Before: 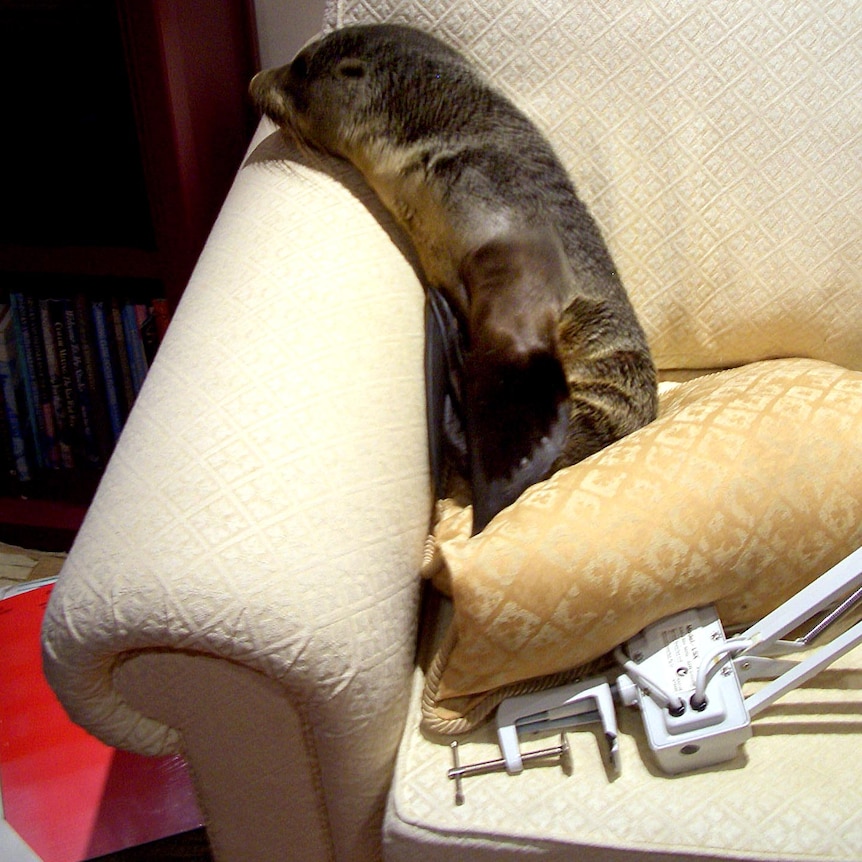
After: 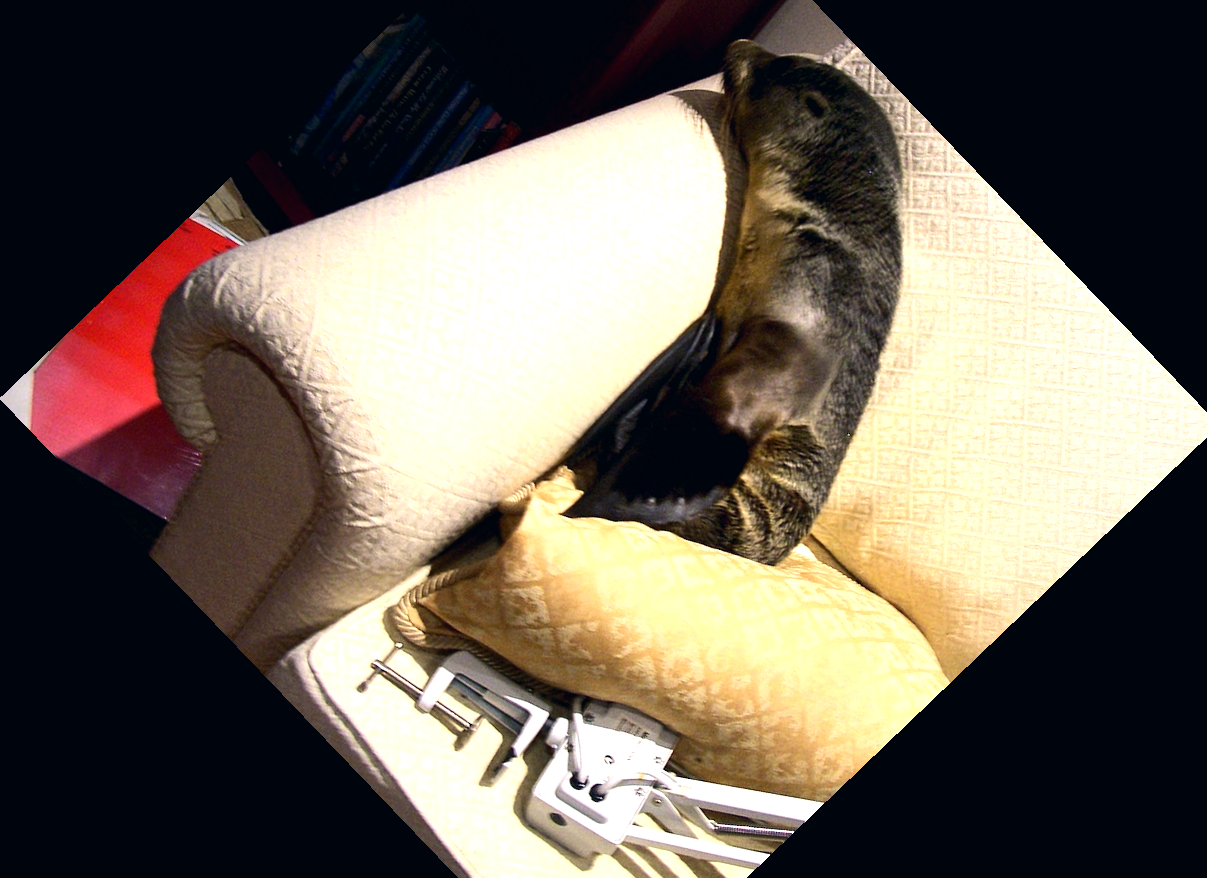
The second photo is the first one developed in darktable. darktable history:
tone equalizer: -8 EV -0.75 EV, -7 EV -0.7 EV, -6 EV -0.6 EV, -5 EV -0.4 EV, -3 EV 0.4 EV, -2 EV 0.6 EV, -1 EV 0.7 EV, +0 EV 0.75 EV, edges refinement/feathering 500, mask exposure compensation -1.57 EV, preserve details no
crop and rotate: angle -46.26°, top 16.234%, right 0.912%, bottom 11.704%
shadows and highlights: shadows 25, highlights -25
color correction: highlights a* 5.38, highlights b* 5.3, shadows a* -4.26, shadows b* -5.11
contrast brightness saturation: contrast 0.14
white balance: red 1, blue 1
